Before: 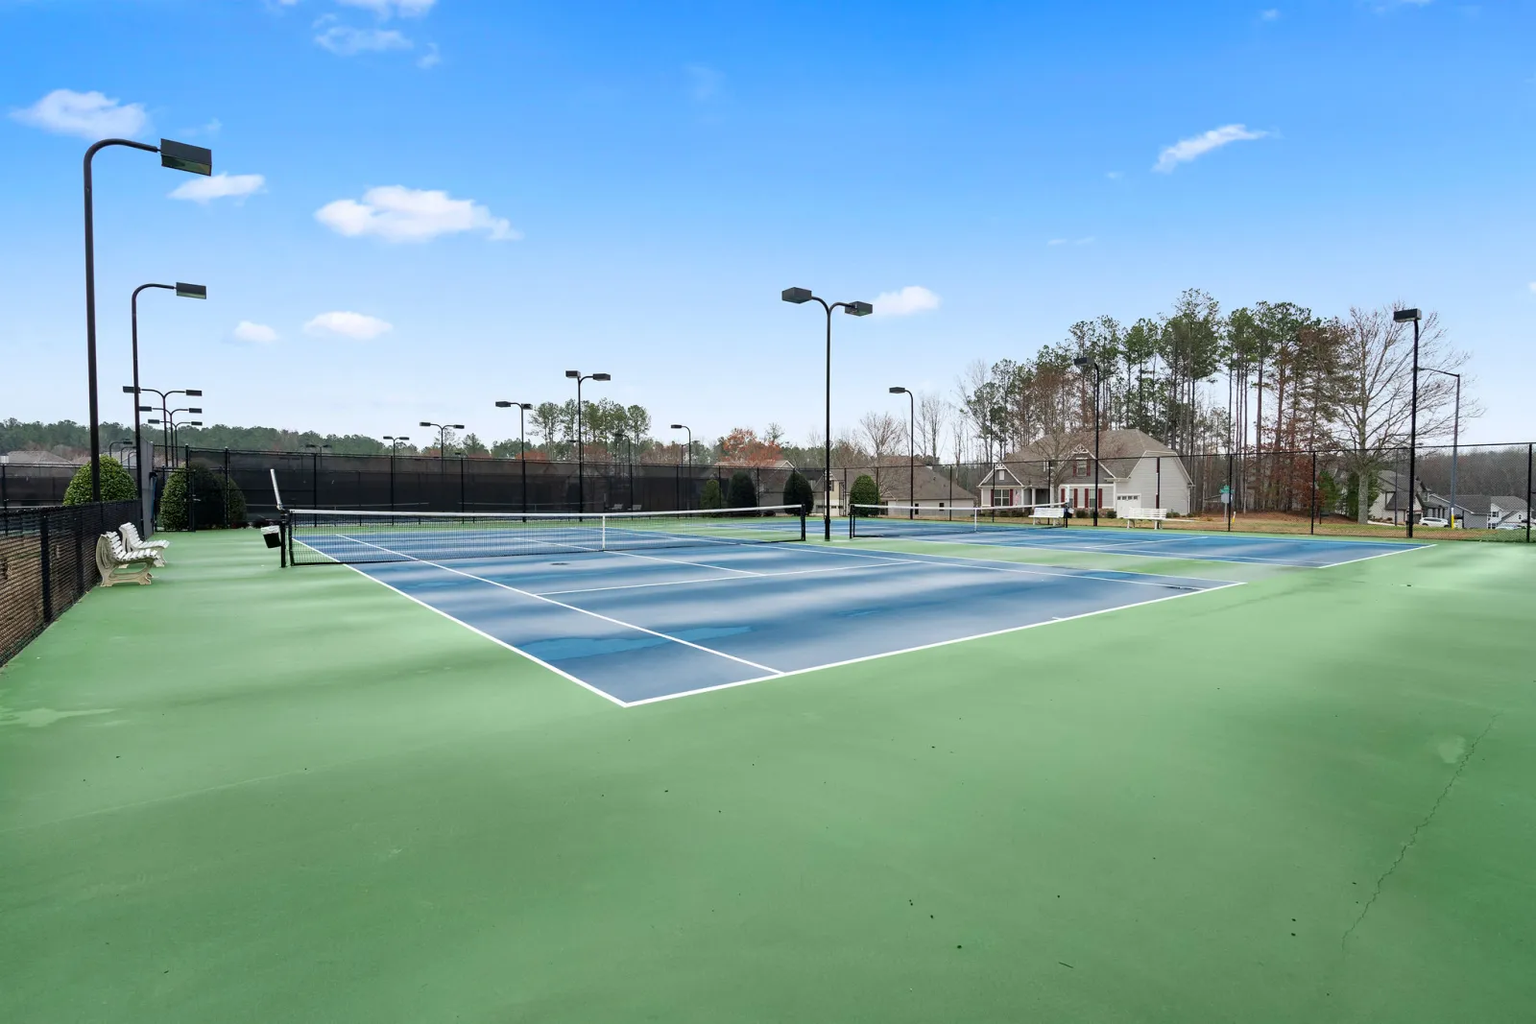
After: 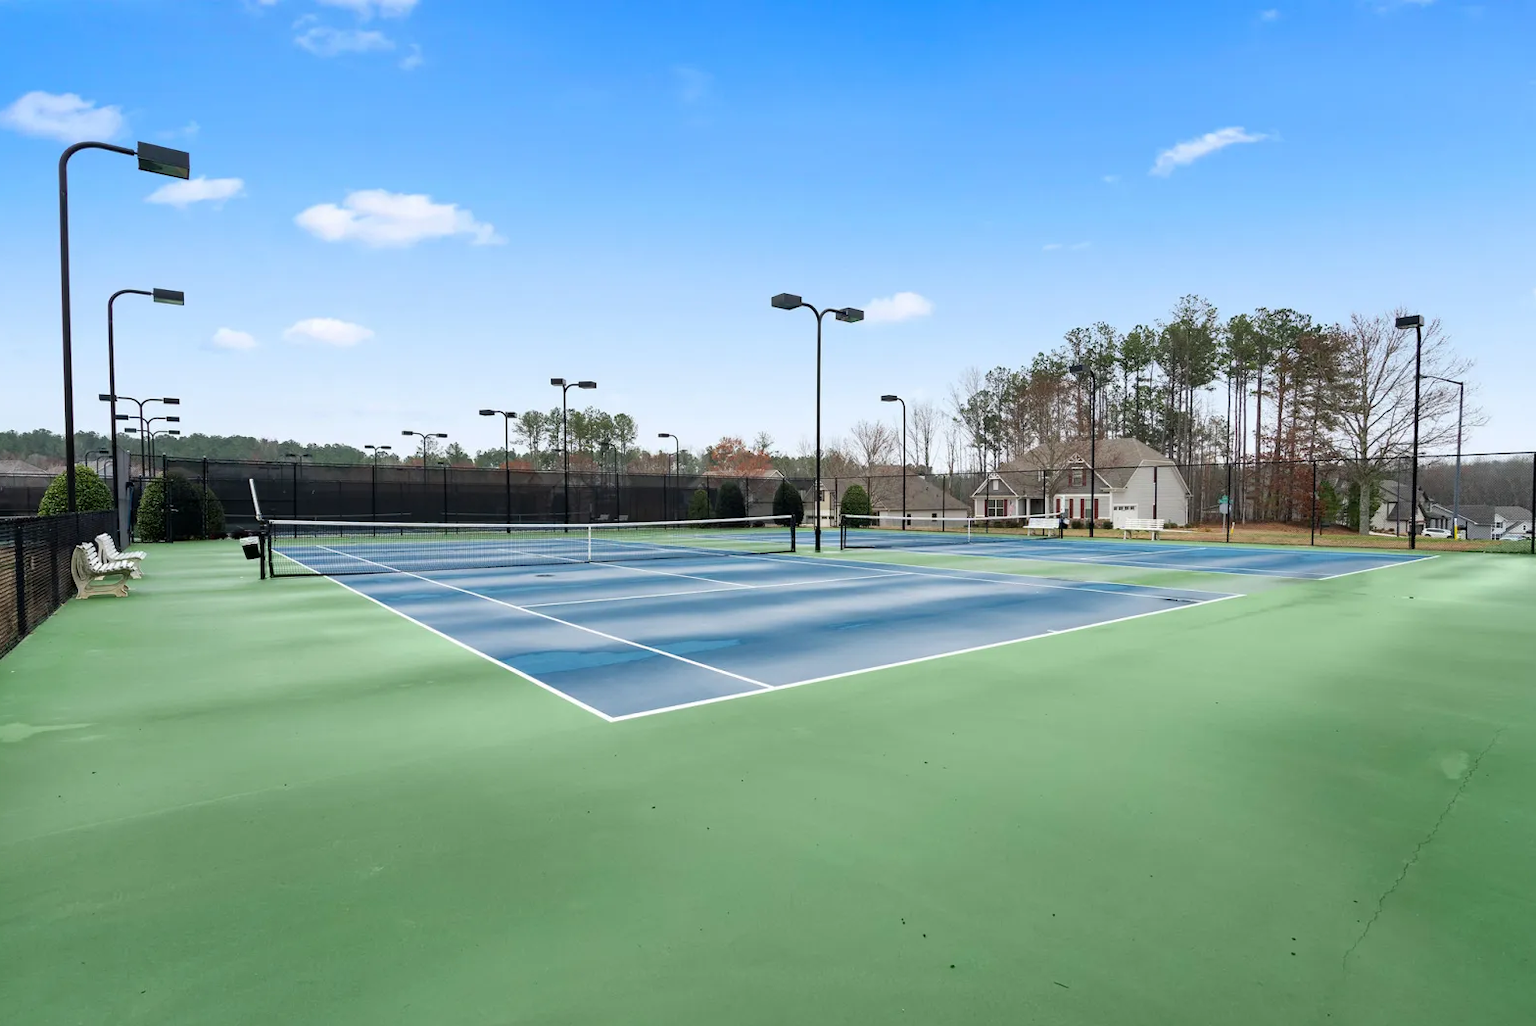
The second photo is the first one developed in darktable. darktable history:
crop: left 1.695%, right 0.279%, bottom 1.728%
